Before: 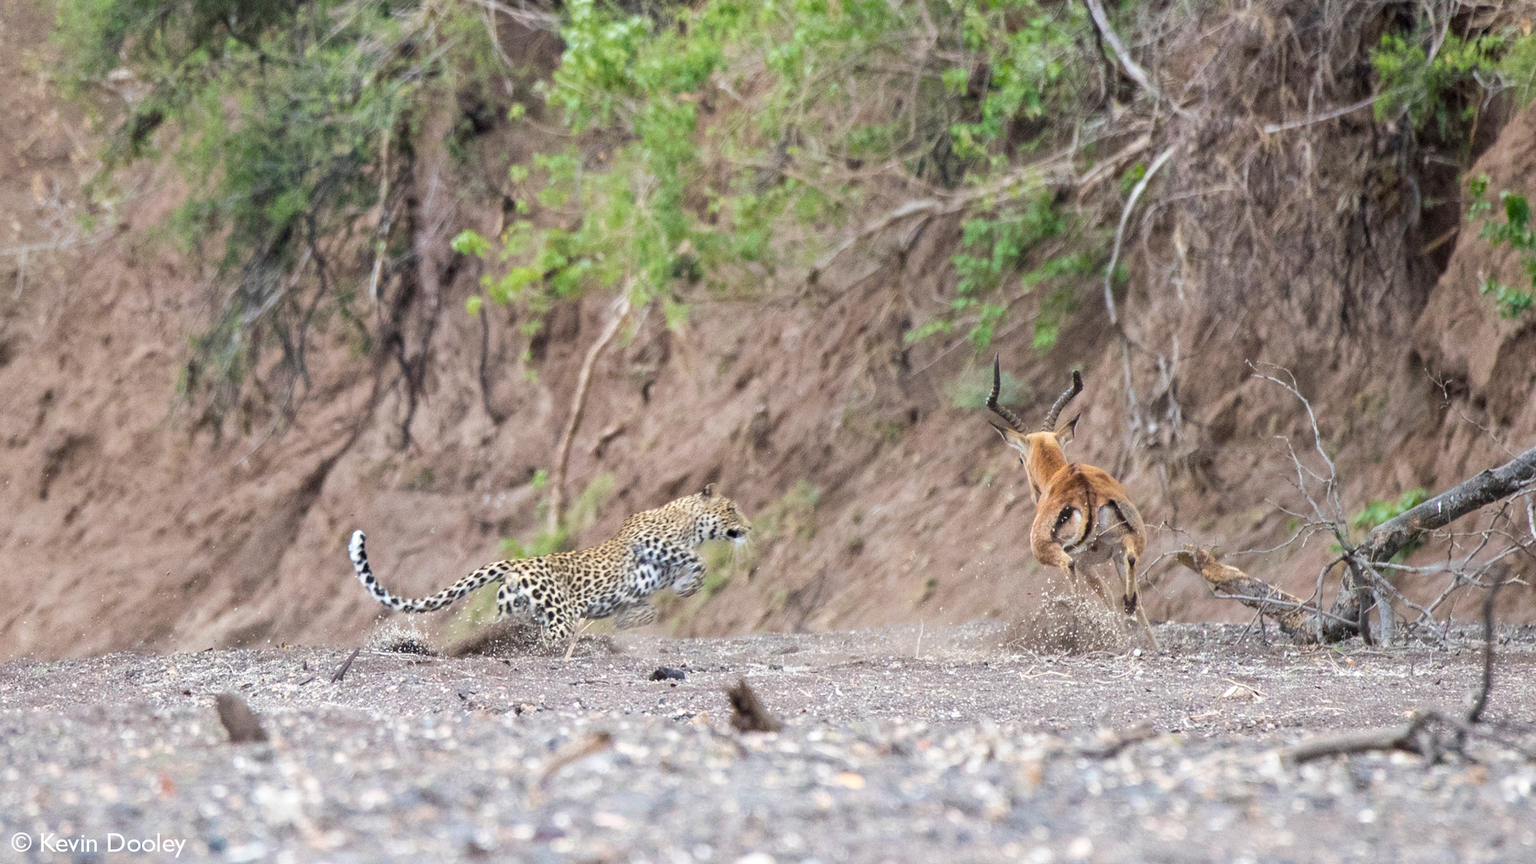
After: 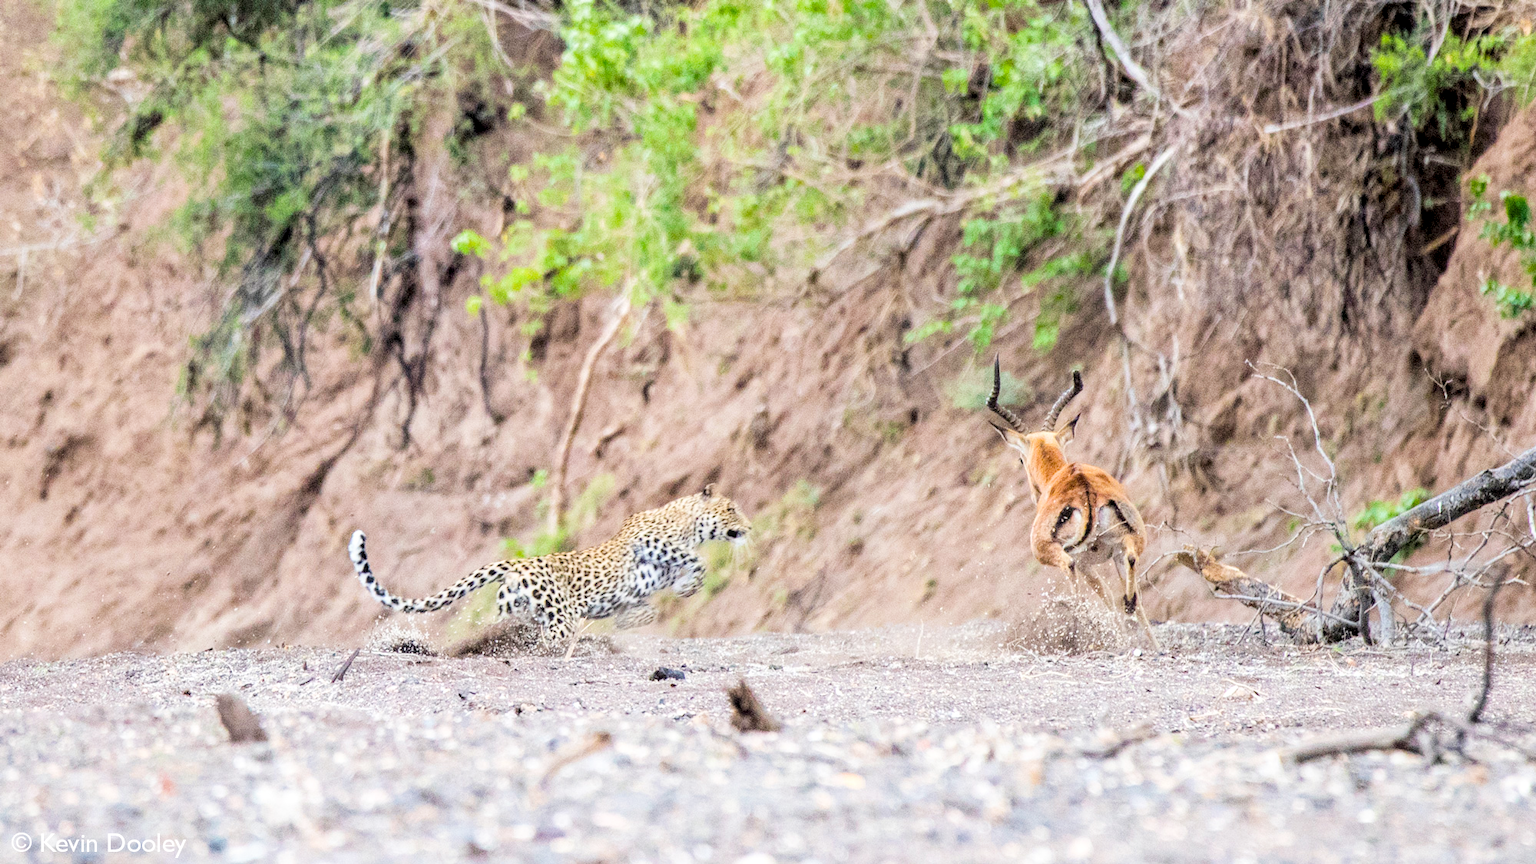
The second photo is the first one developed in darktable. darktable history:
color balance rgb: perceptual saturation grading › global saturation 20%, global vibrance 20%
filmic rgb: black relative exposure -5 EV, hardness 2.88, contrast 1.2, highlights saturation mix -30%
exposure: black level correction 0, exposure 0.9 EV, compensate exposure bias true, compensate highlight preservation false
local contrast: on, module defaults
